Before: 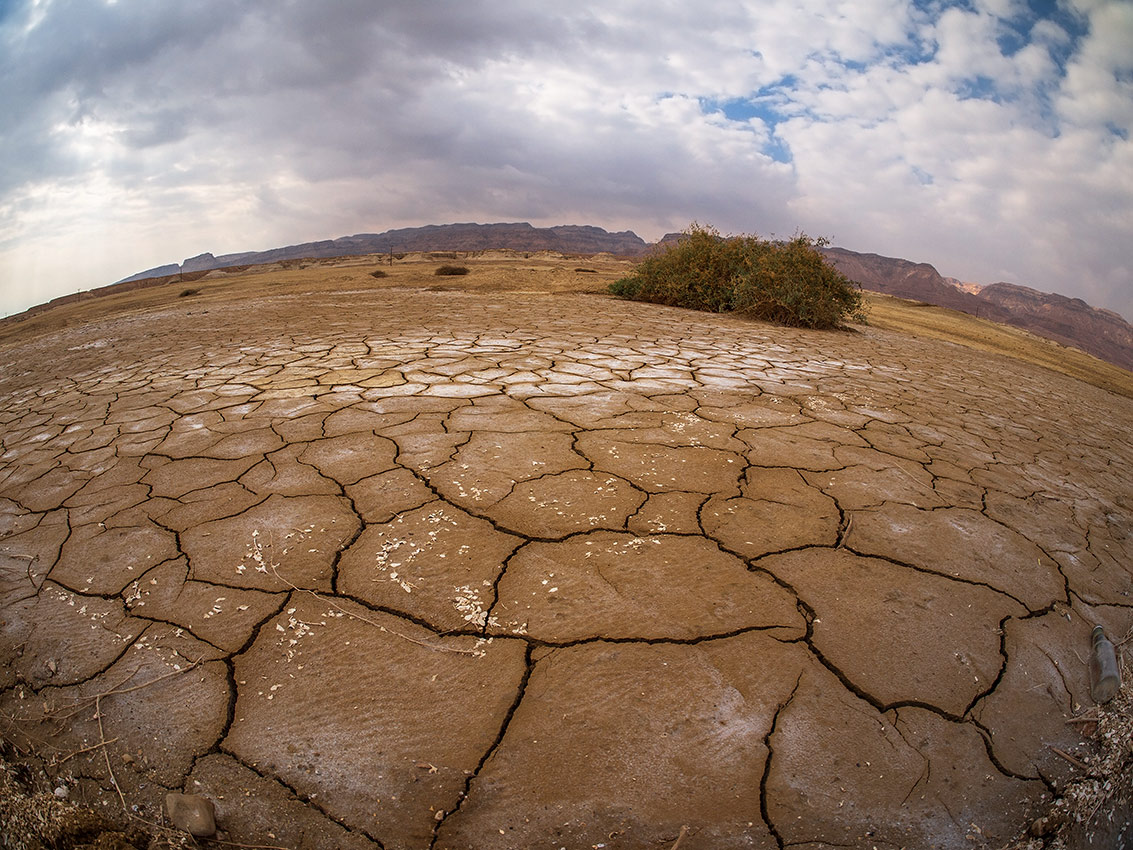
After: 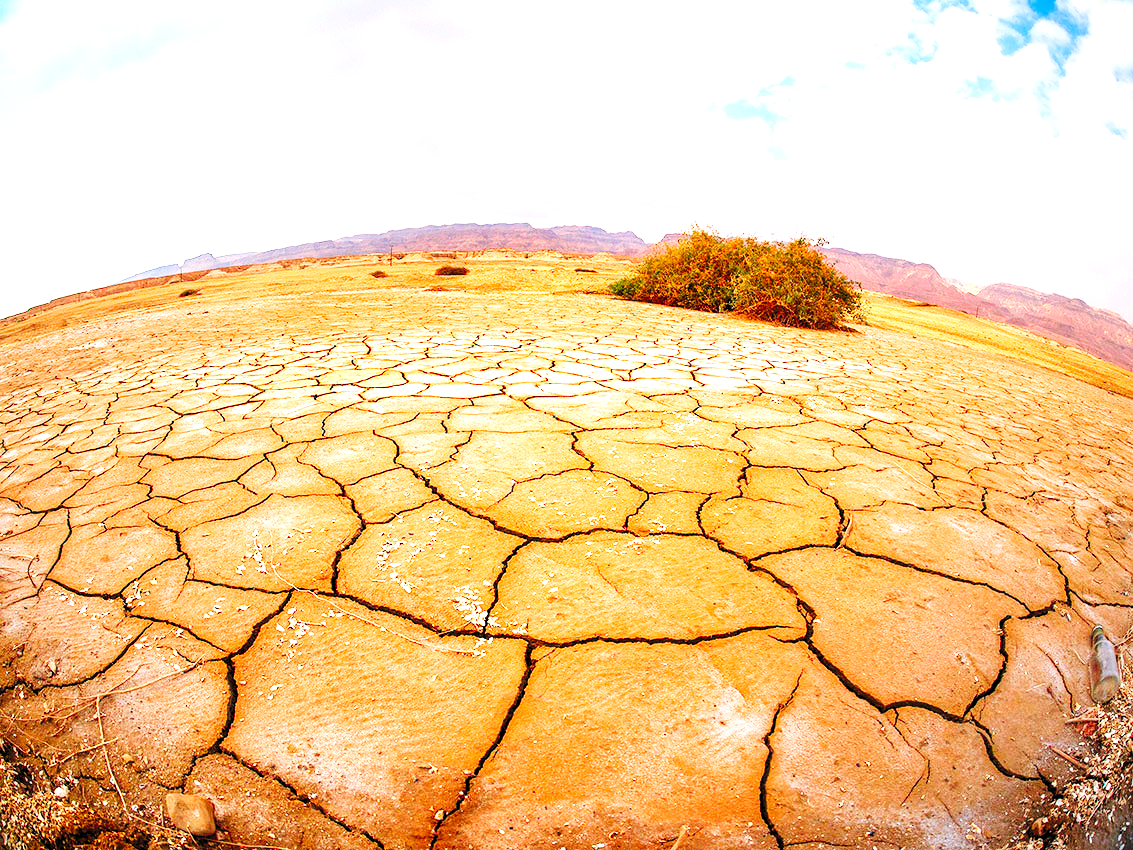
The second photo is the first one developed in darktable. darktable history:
base curve: curves: ch0 [(0, 0) (0, 0) (0.002, 0.001) (0.008, 0.003) (0.019, 0.011) (0.037, 0.037) (0.064, 0.11) (0.102, 0.232) (0.152, 0.379) (0.216, 0.524) (0.296, 0.665) (0.394, 0.789) (0.512, 0.881) (0.651, 0.945) (0.813, 0.986) (1, 1)], preserve colors none
levels: levels [0.008, 0.318, 0.836]
